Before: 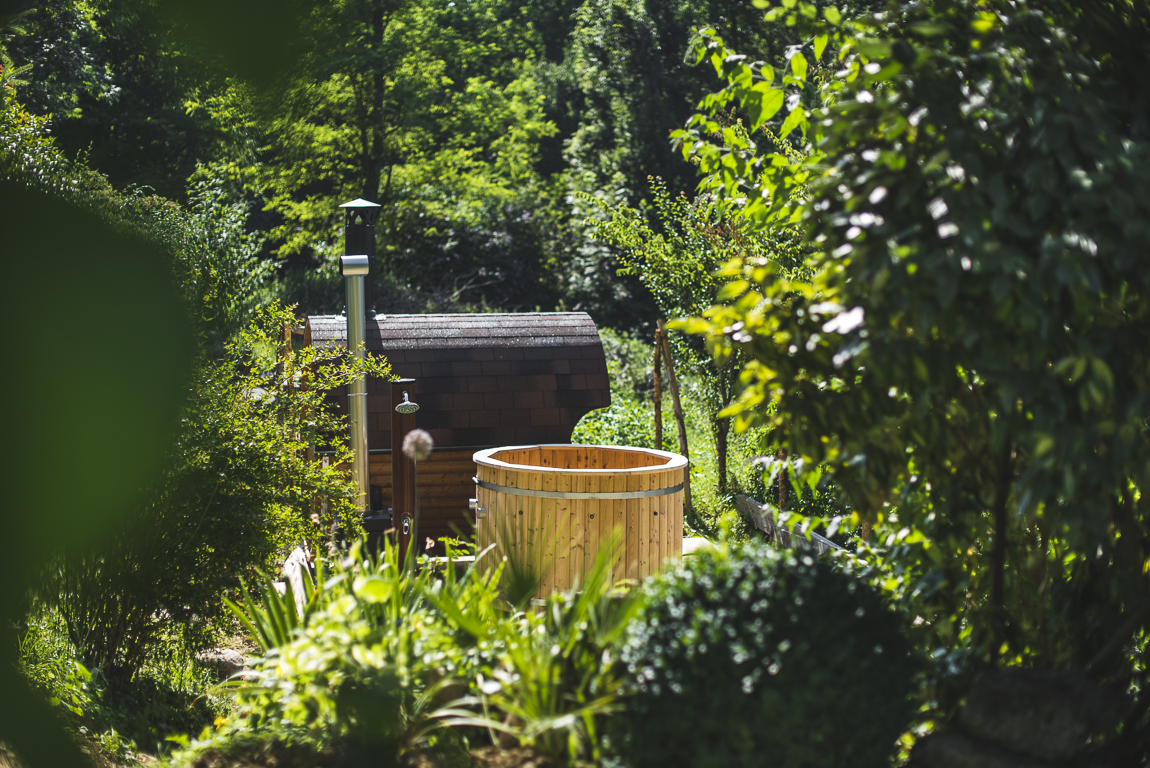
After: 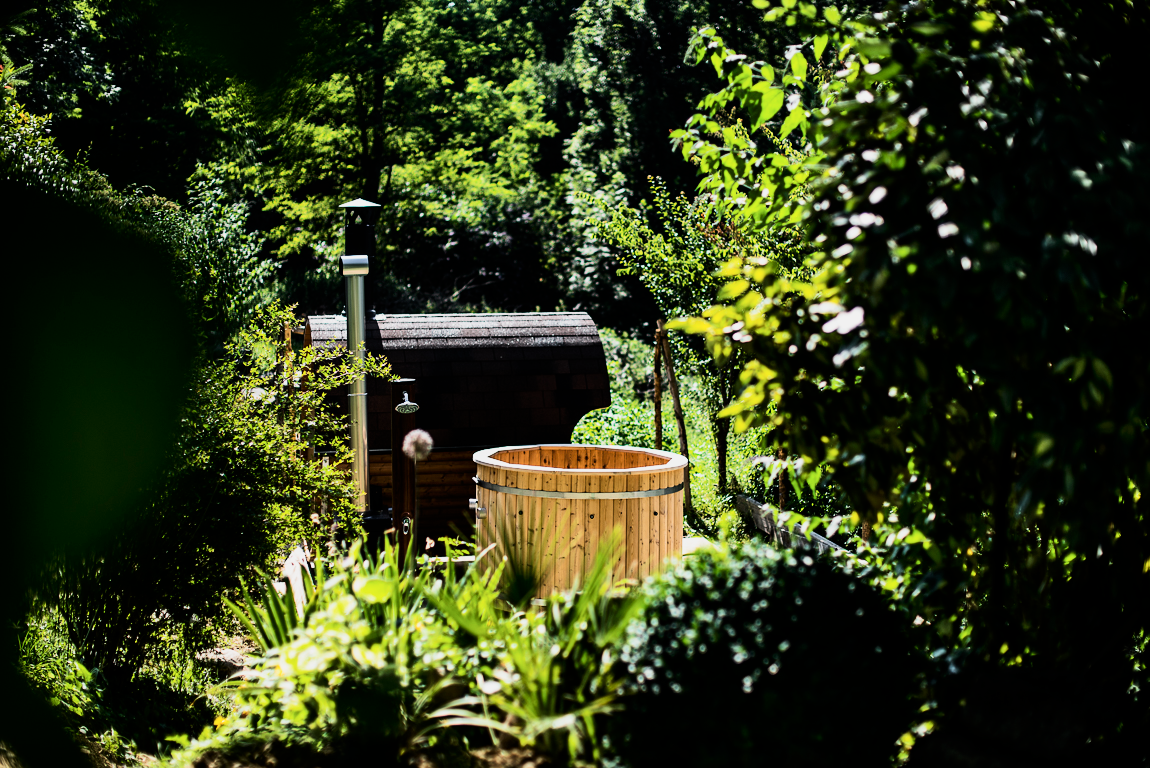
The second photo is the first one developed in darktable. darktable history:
filmic rgb: black relative exposure -5 EV, hardness 2.88, contrast 1.4, highlights saturation mix -30%
contrast brightness saturation: contrast 0.22
